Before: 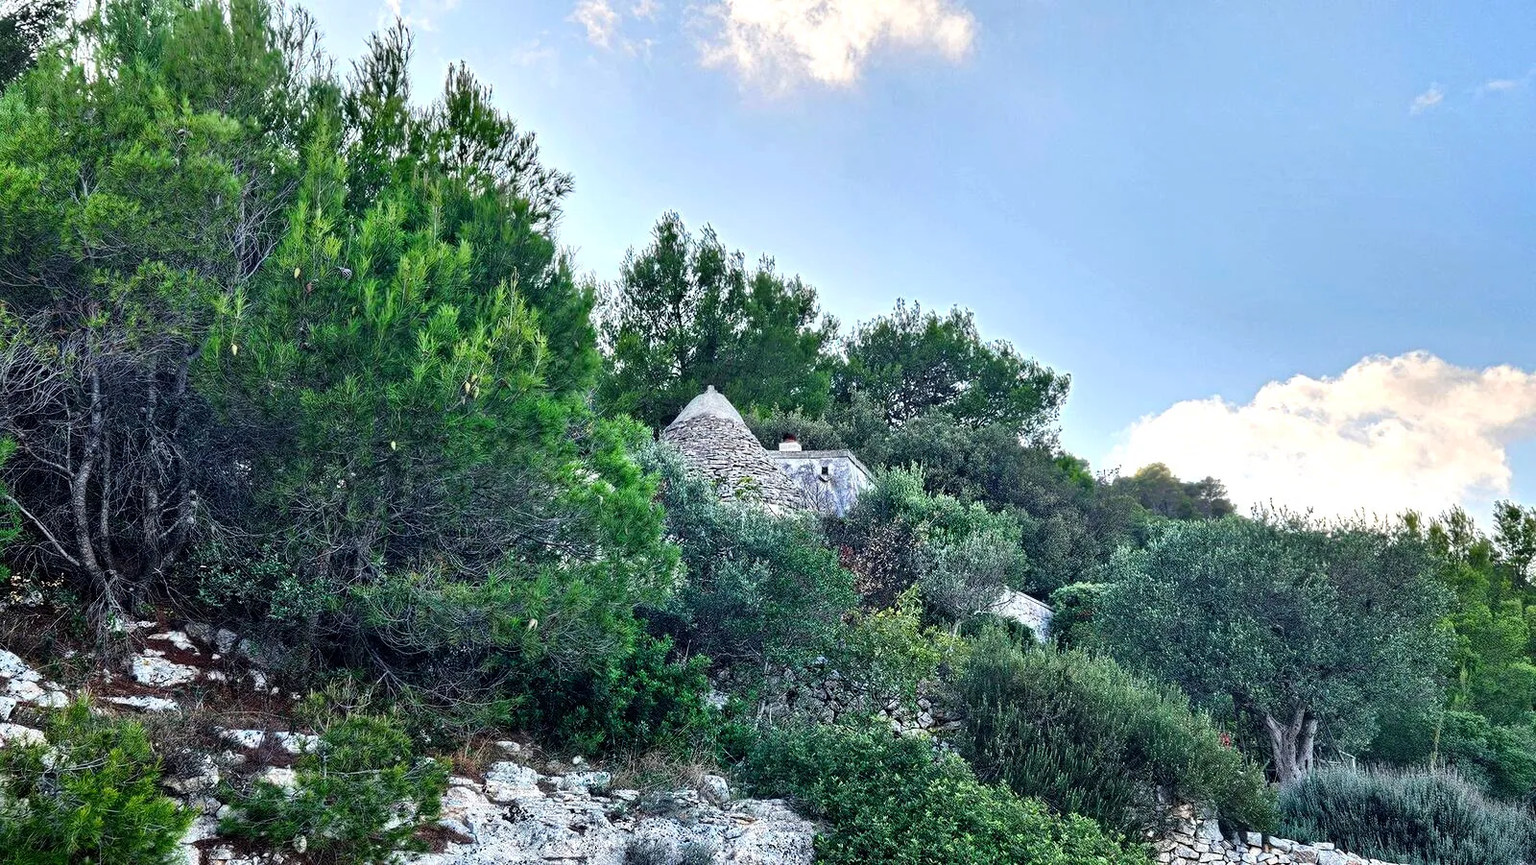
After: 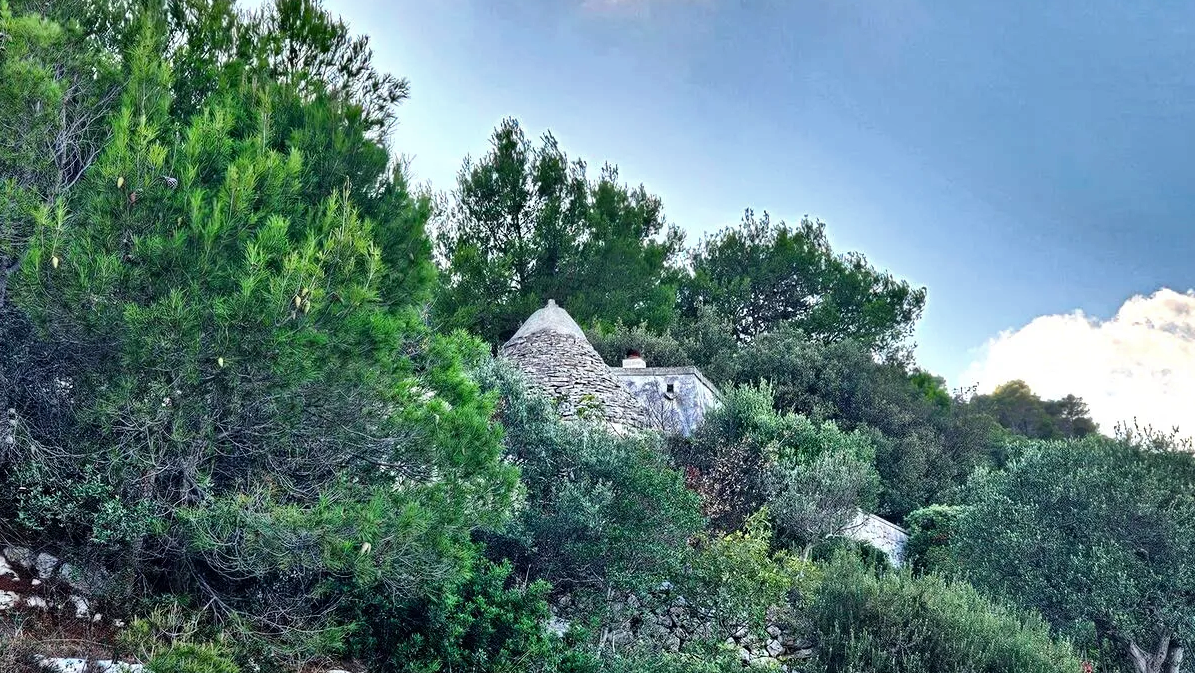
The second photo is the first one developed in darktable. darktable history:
shadows and highlights: radius 100.41, shadows 50.55, highlights -64.36, highlights color adjustment 49.82%, soften with gaussian
crop and rotate: left 11.831%, top 11.346%, right 13.429%, bottom 13.899%
